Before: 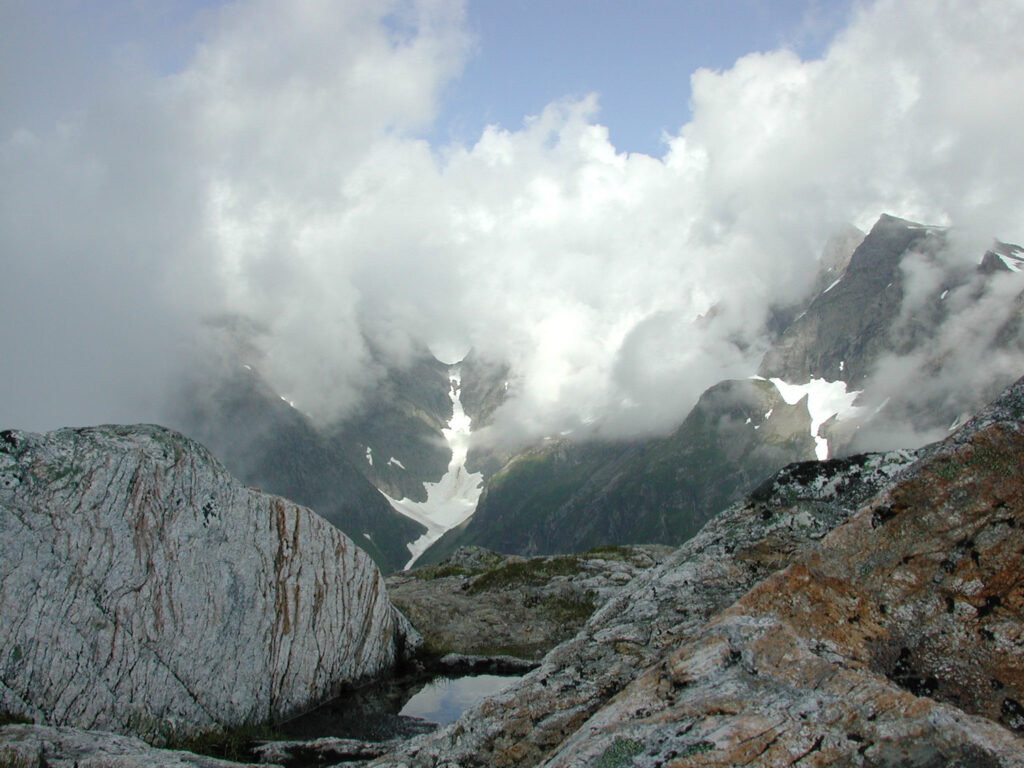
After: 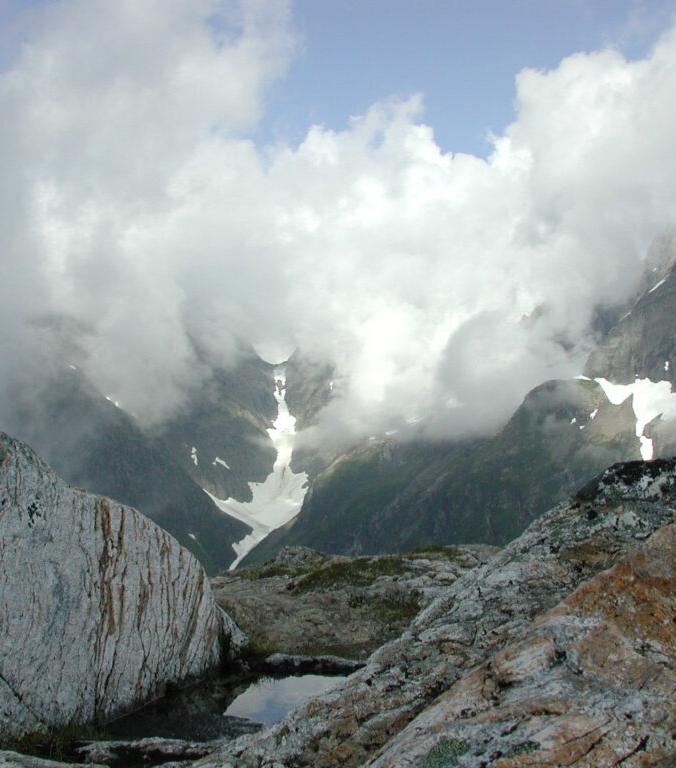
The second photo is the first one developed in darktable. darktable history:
crop: left 17.108%, right 16.874%
